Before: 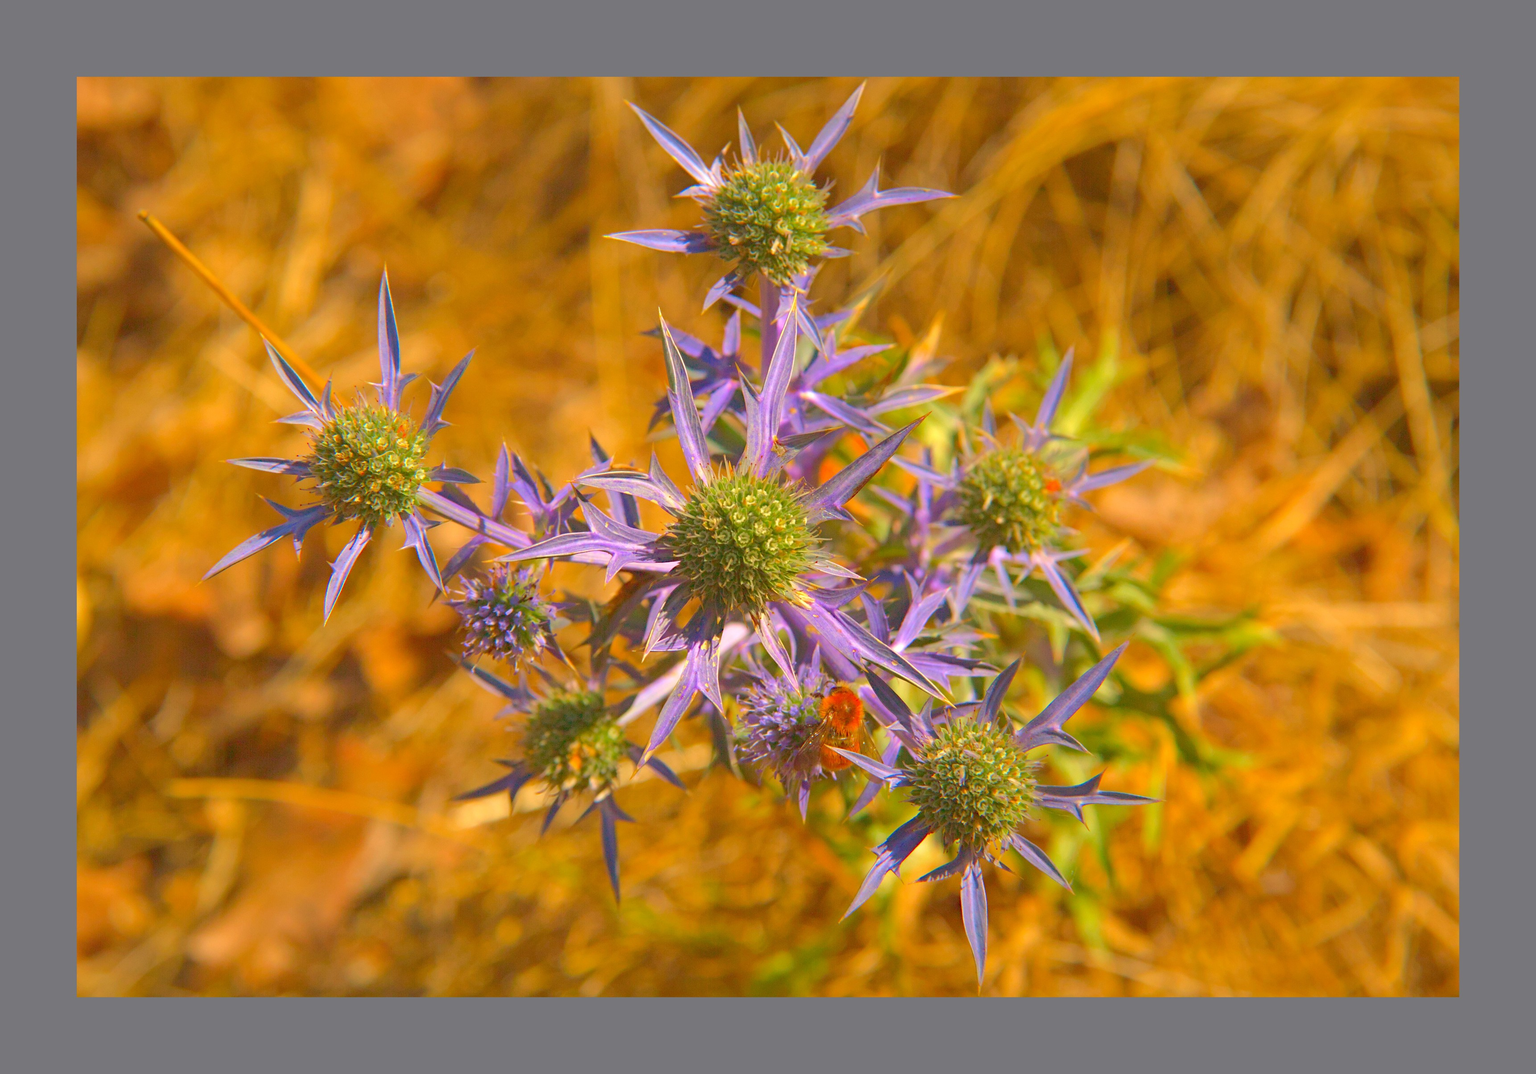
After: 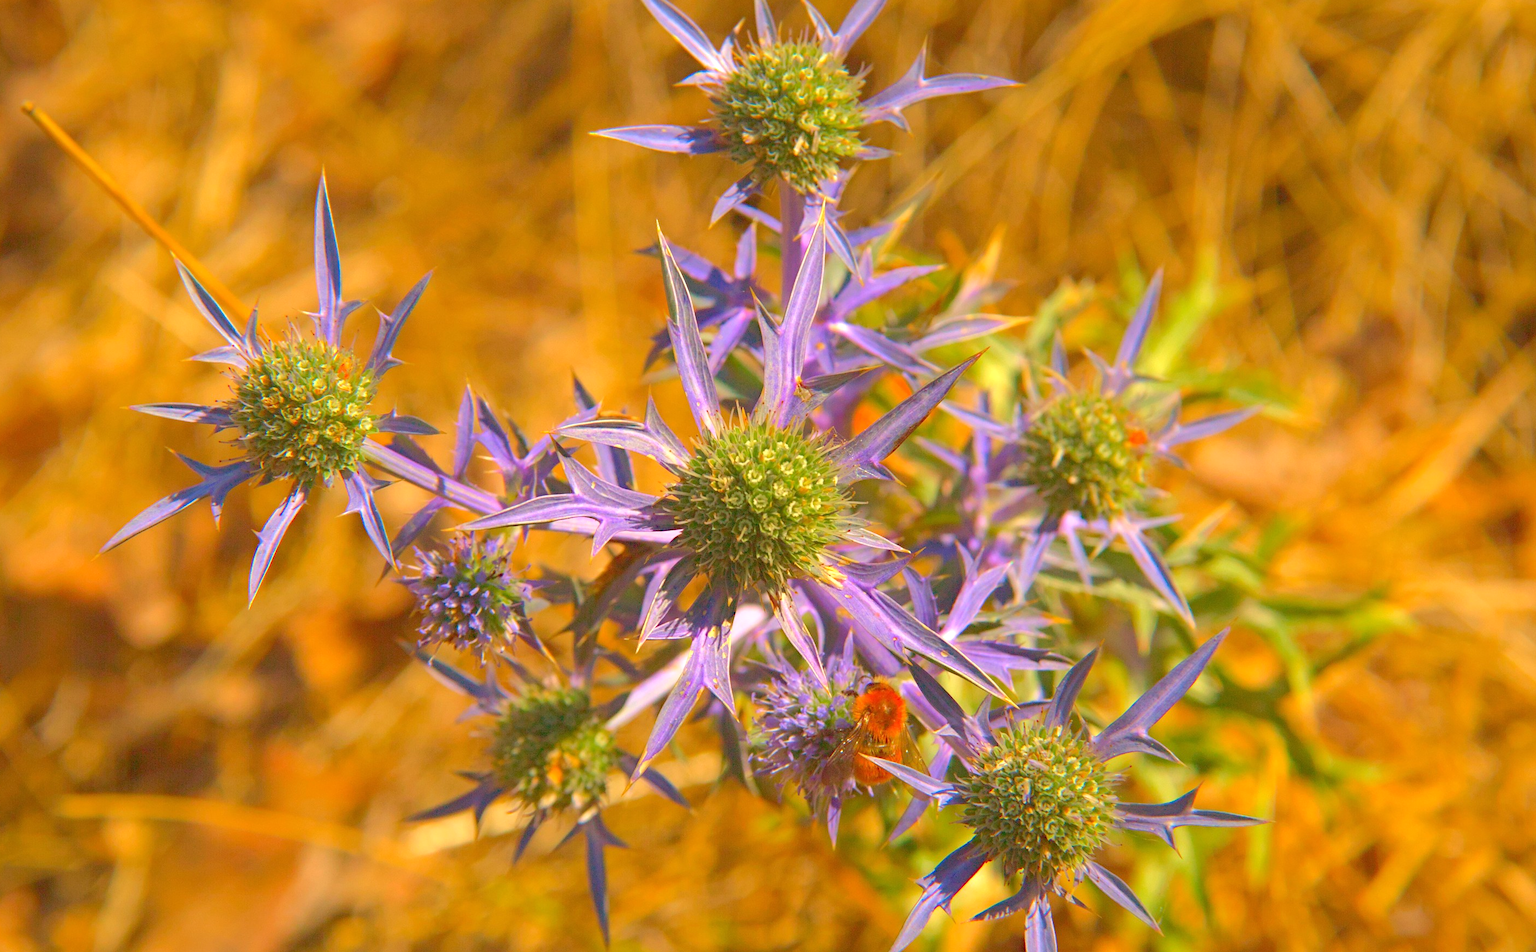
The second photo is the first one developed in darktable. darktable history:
crop: left 7.856%, top 11.836%, right 10.12%, bottom 15.387%
exposure: exposure 0.197 EV, compensate highlight preservation false
